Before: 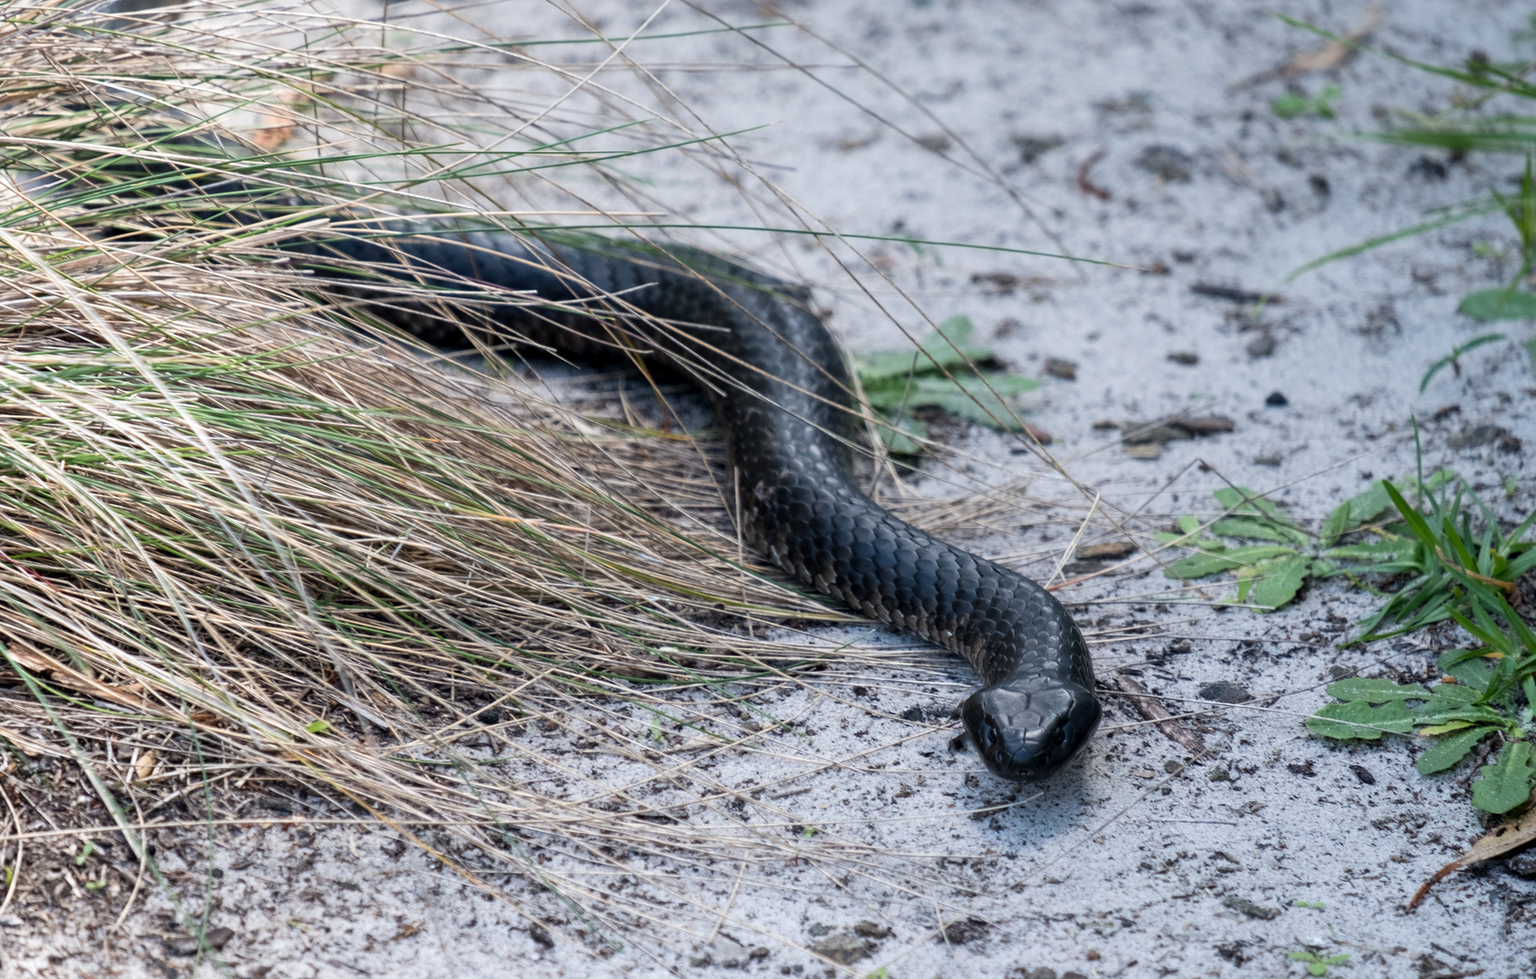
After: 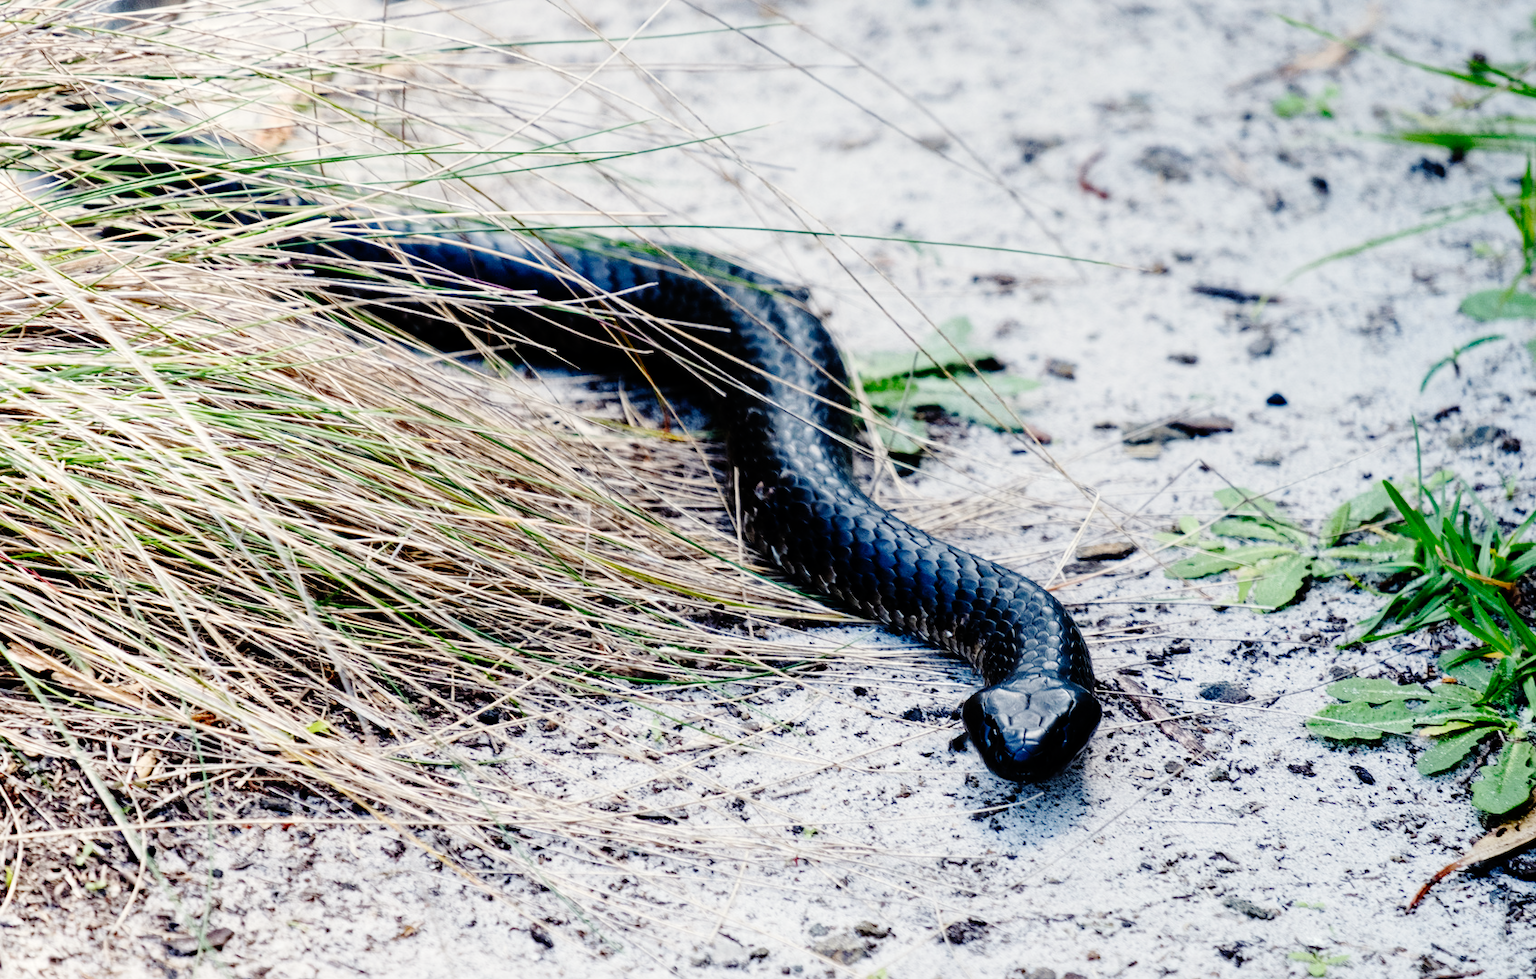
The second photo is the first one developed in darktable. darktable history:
local contrast: mode bilateral grid, contrast 11, coarseness 25, detail 112%, midtone range 0.2
base curve: curves: ch0 [(0, 0) (0.036, 0.01) (0.123, 0.254) (0.258, 0.504) (0.507, 0.748) (1, 1)], preserve colors none
color correction: highlights b* 3
